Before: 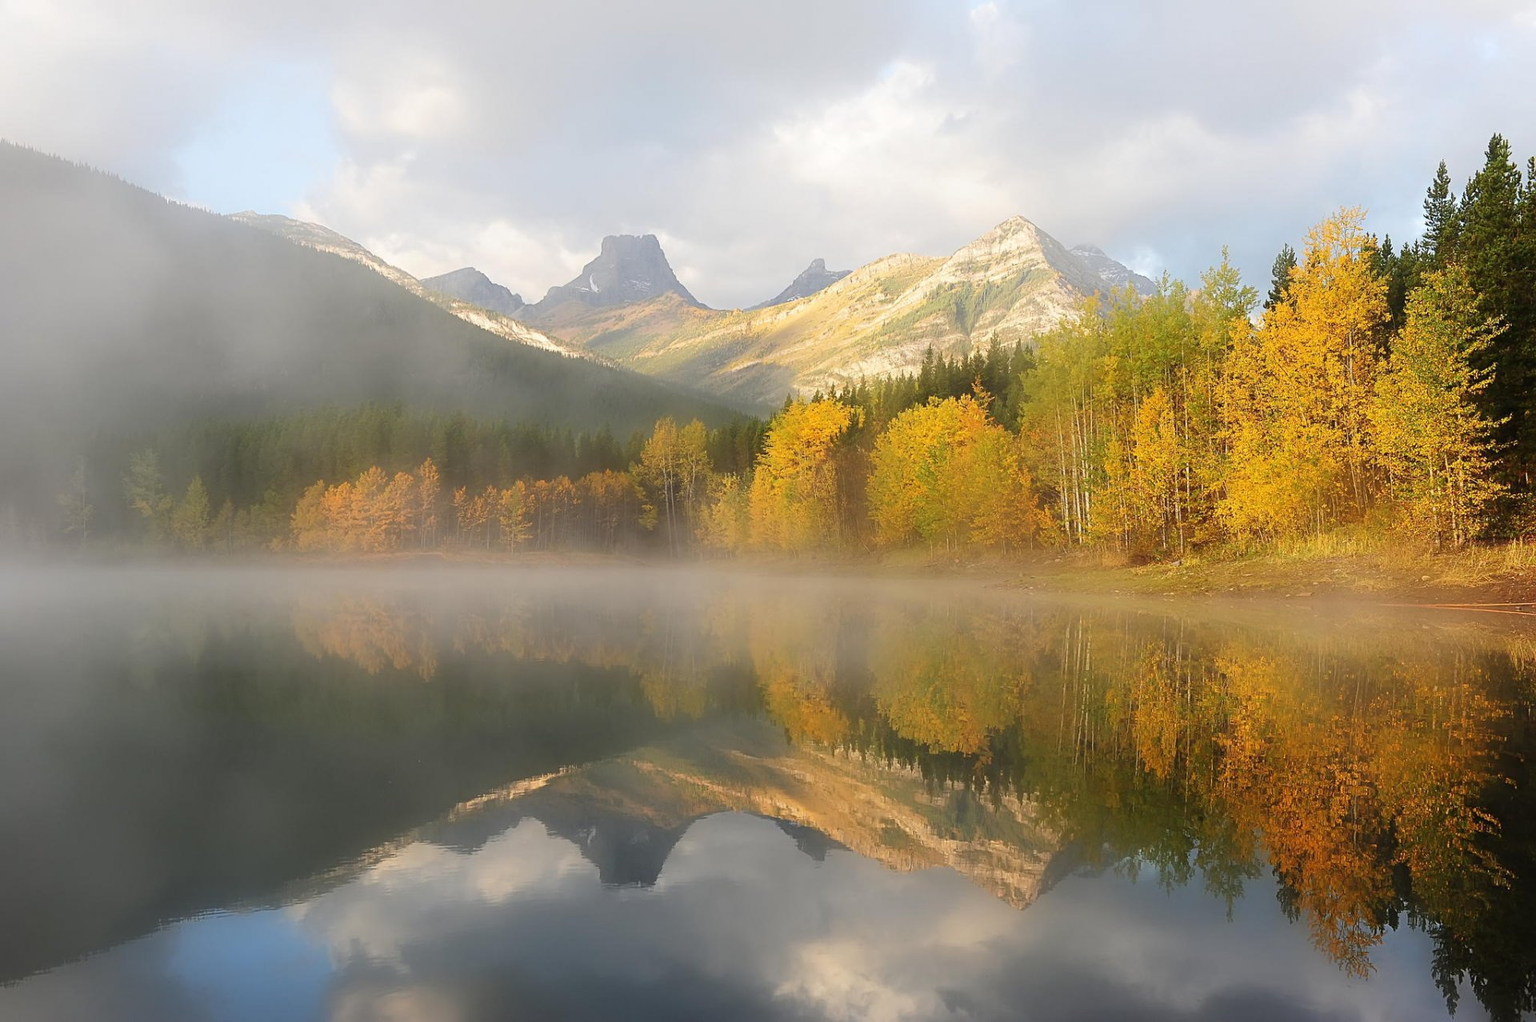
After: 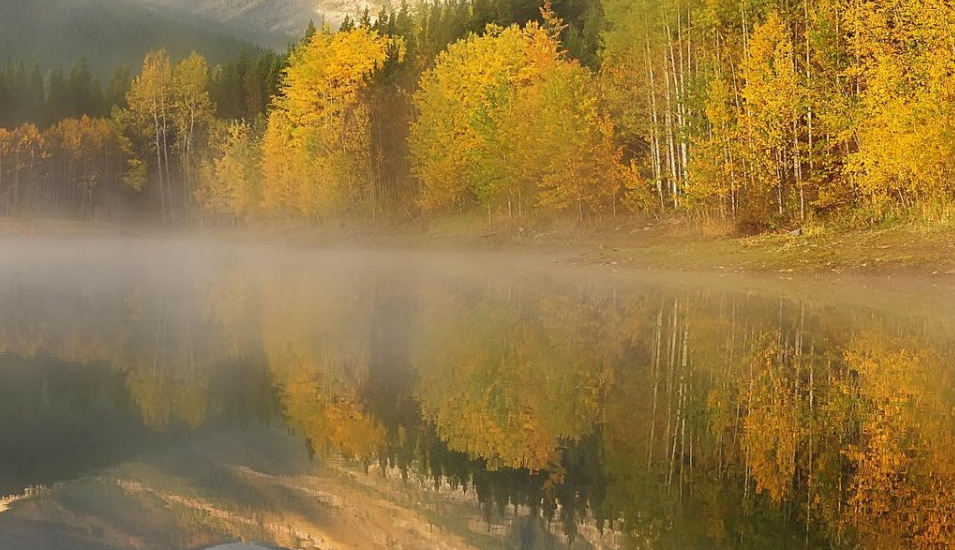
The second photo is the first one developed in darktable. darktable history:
shadows and highlights: shadows 20.89, highlights -36.48, soften with gaussian
crop: left 35.17%, top 37.006%, right 15.041%, bottom 19.949%
